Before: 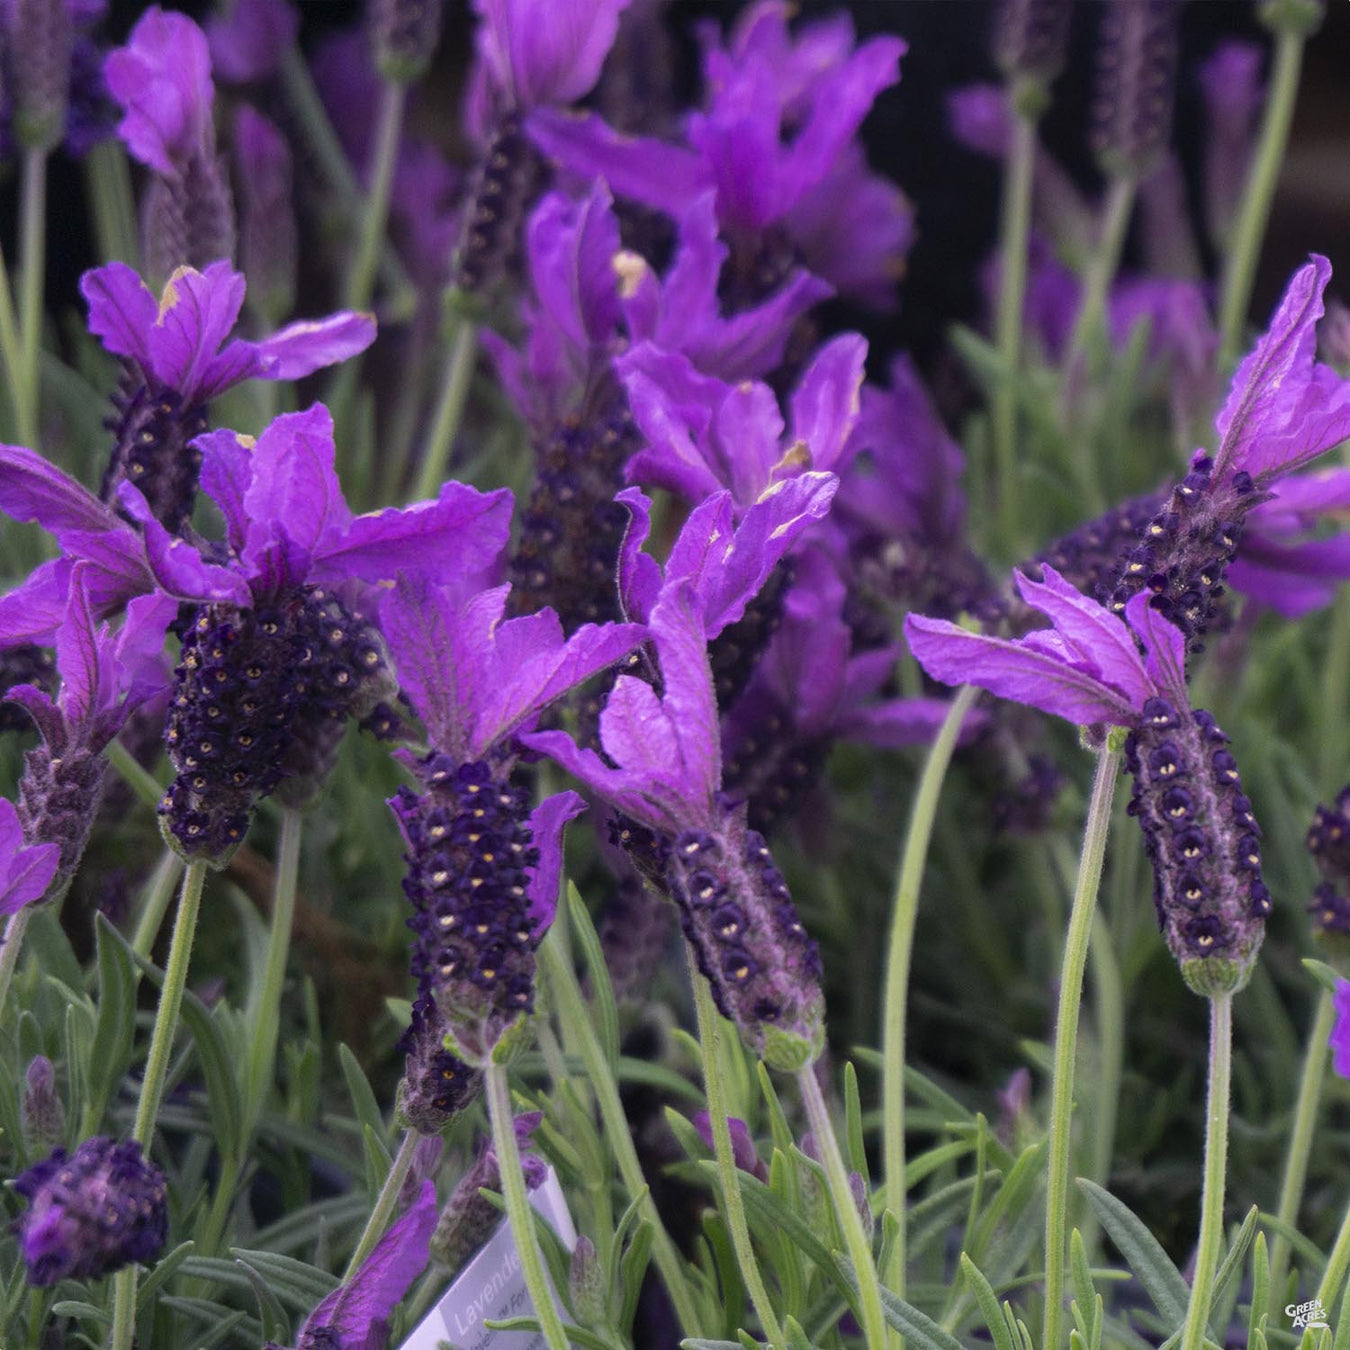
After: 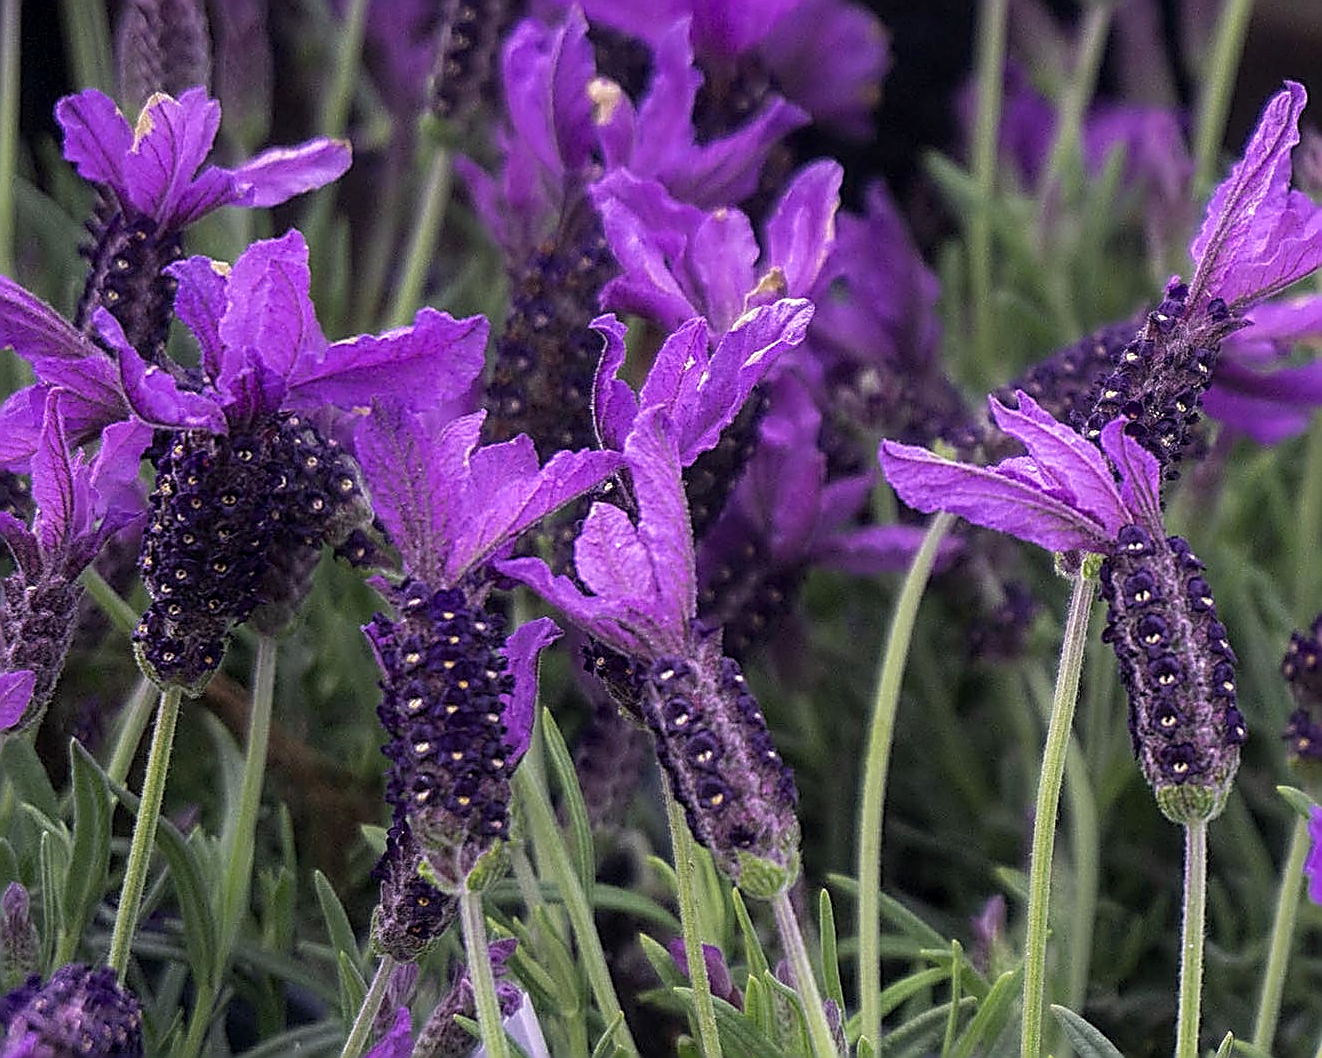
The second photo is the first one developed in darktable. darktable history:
crop and rotate: left 1.894%, top 12.862%, right 0.14%, bottom 8.745%
local contrast: on, module defaults
sharpen: amount 1.987
tone equalizer: smoothing diameter 2.02%, edges refinement/feathering 16.06, mask exposure compensation -1.57 EV, filter diffusion 5
